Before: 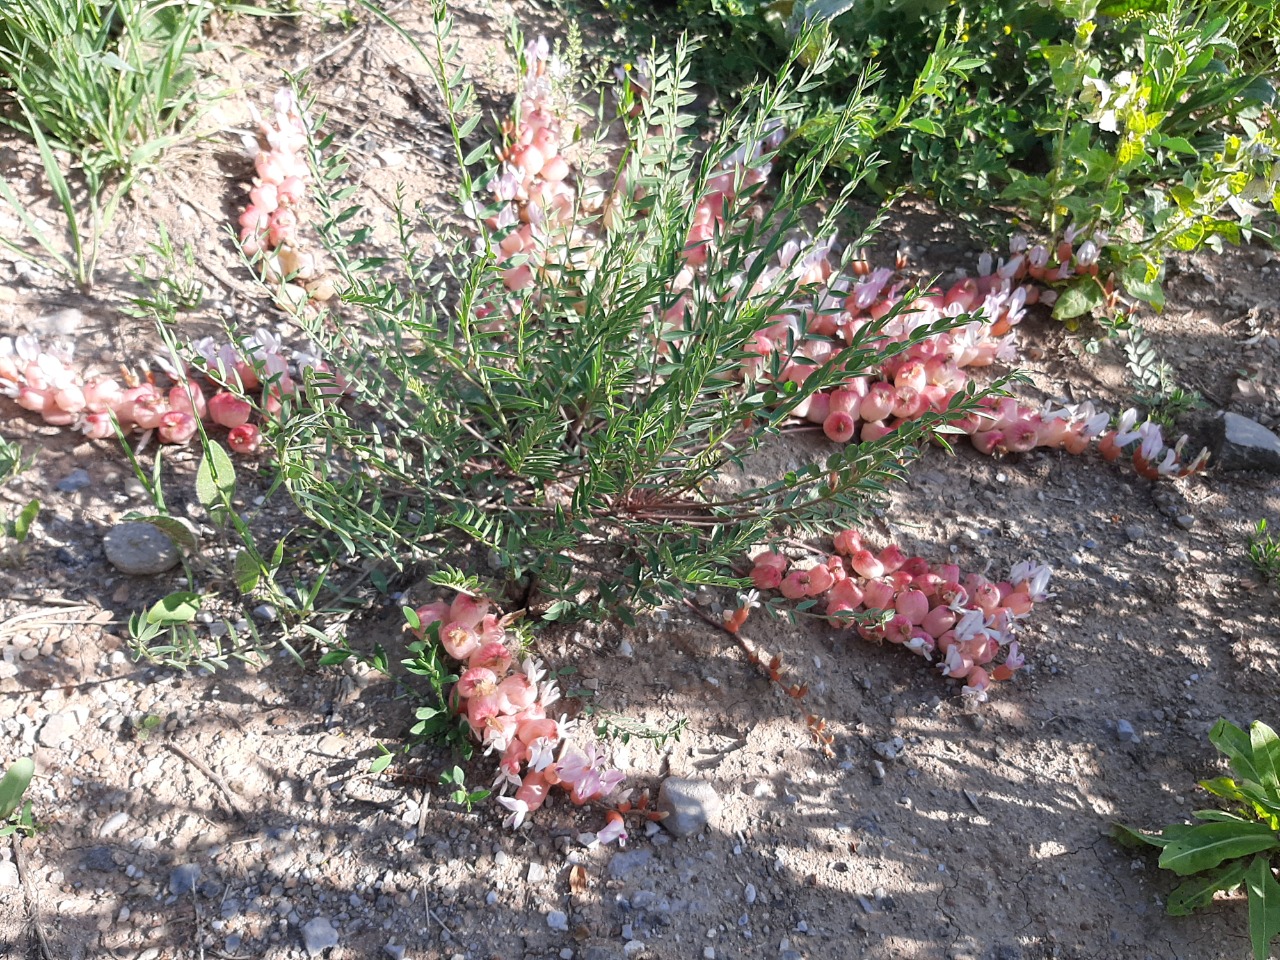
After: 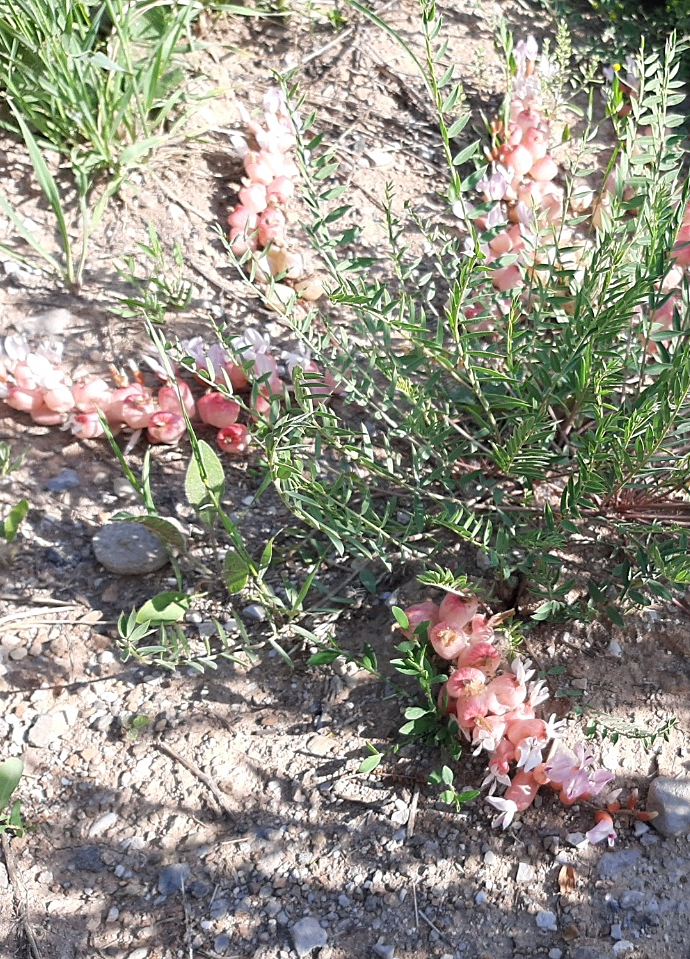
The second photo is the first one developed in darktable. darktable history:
crop: left 0.876%, right 45.148%, bottom 0.09%
sharpen: amount 0.214
